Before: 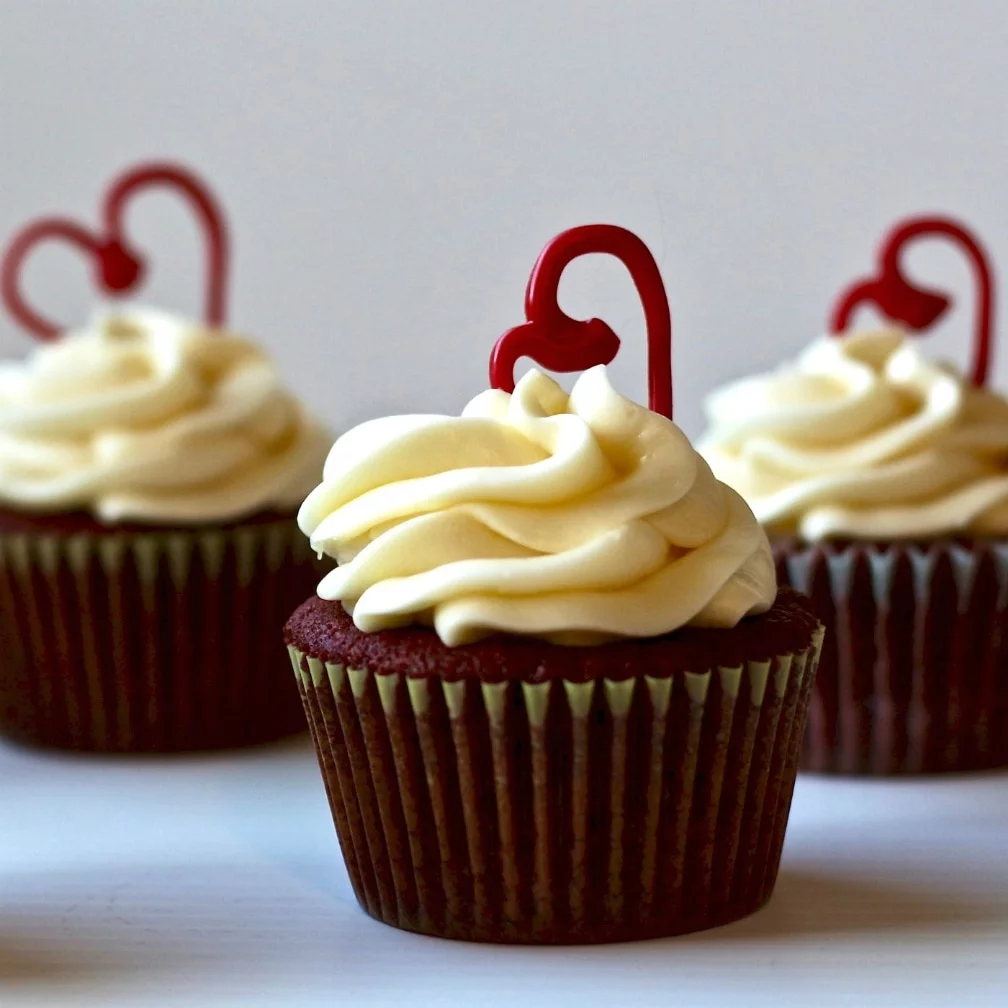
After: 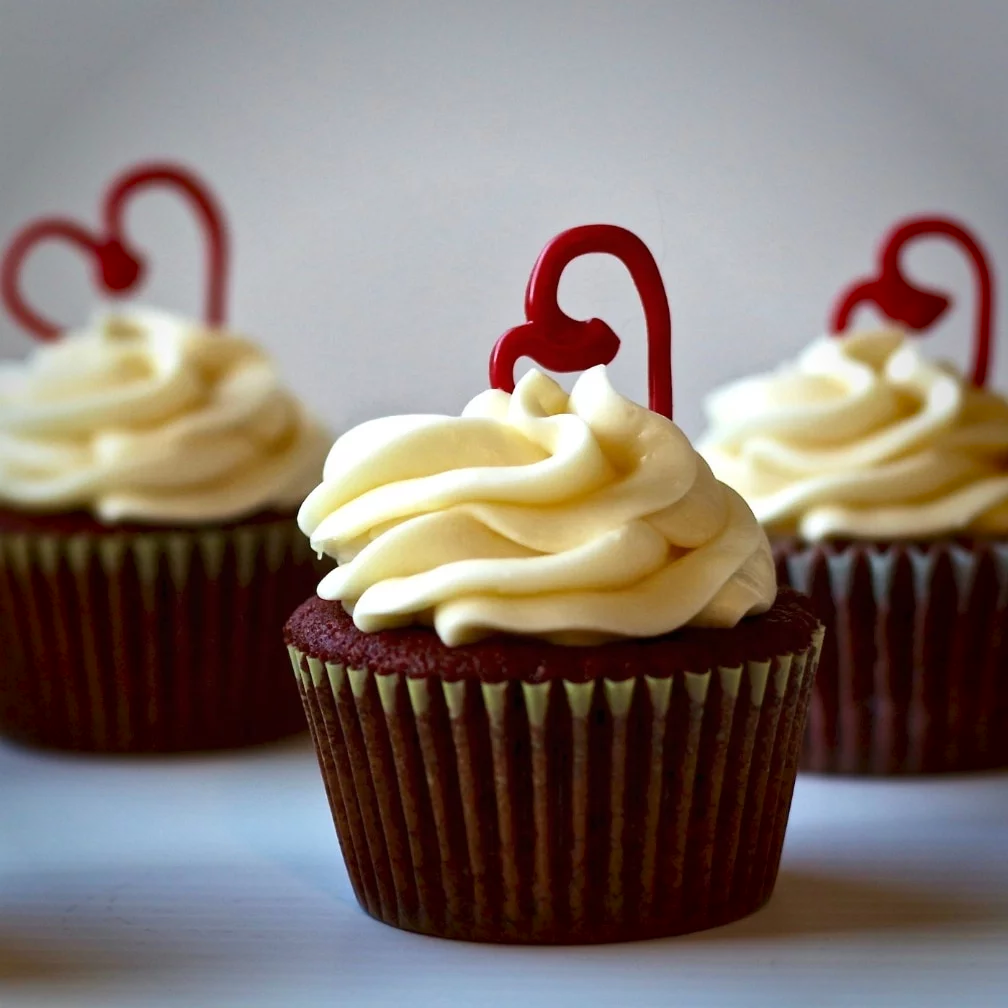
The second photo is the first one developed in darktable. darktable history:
vignetting: fall-off start 67.08%, saturation 0.368, center (-0.009, 0), width/height ratio 1.011
